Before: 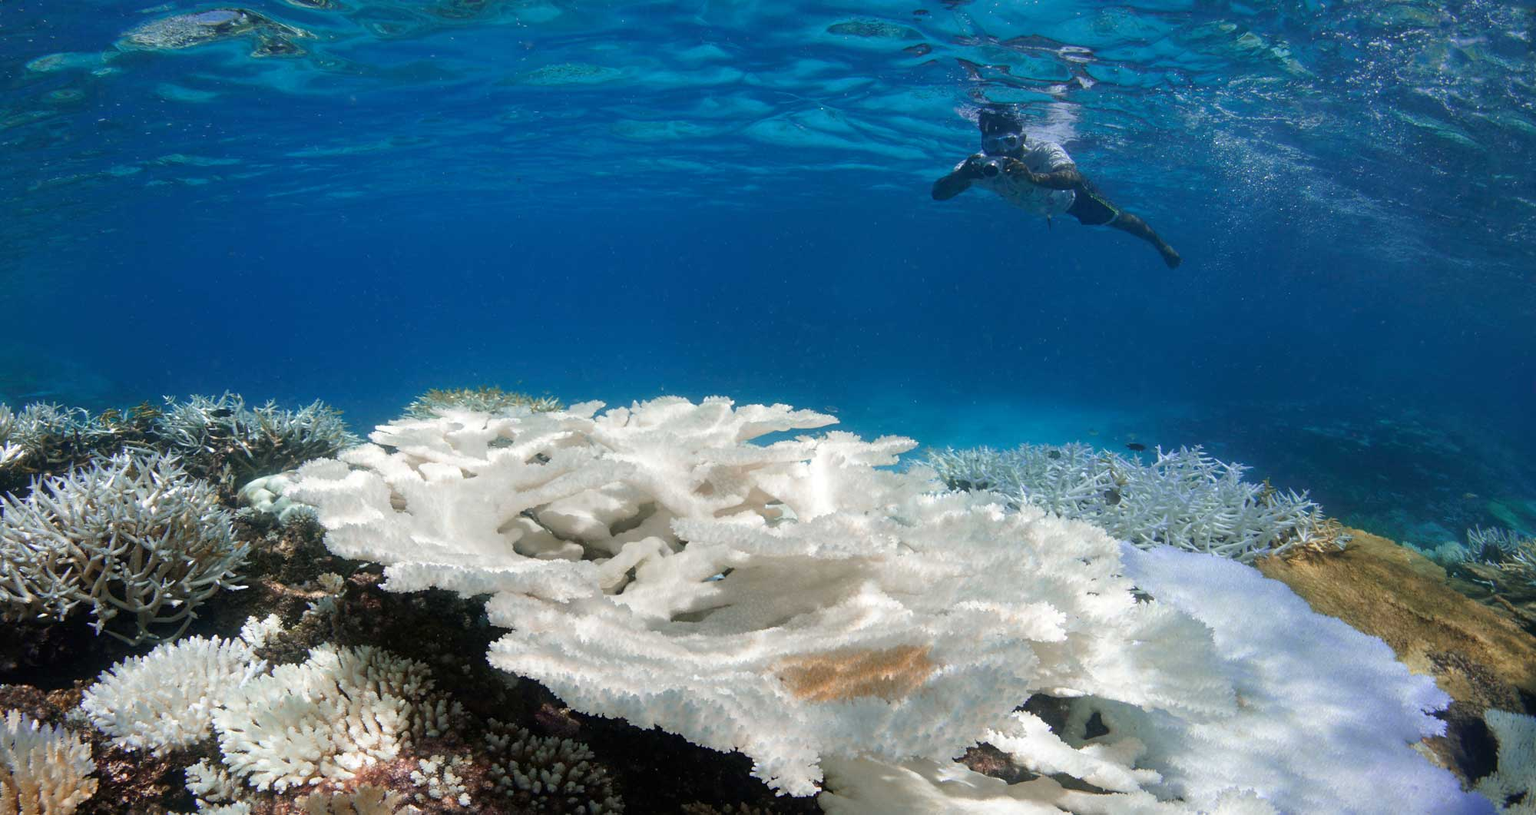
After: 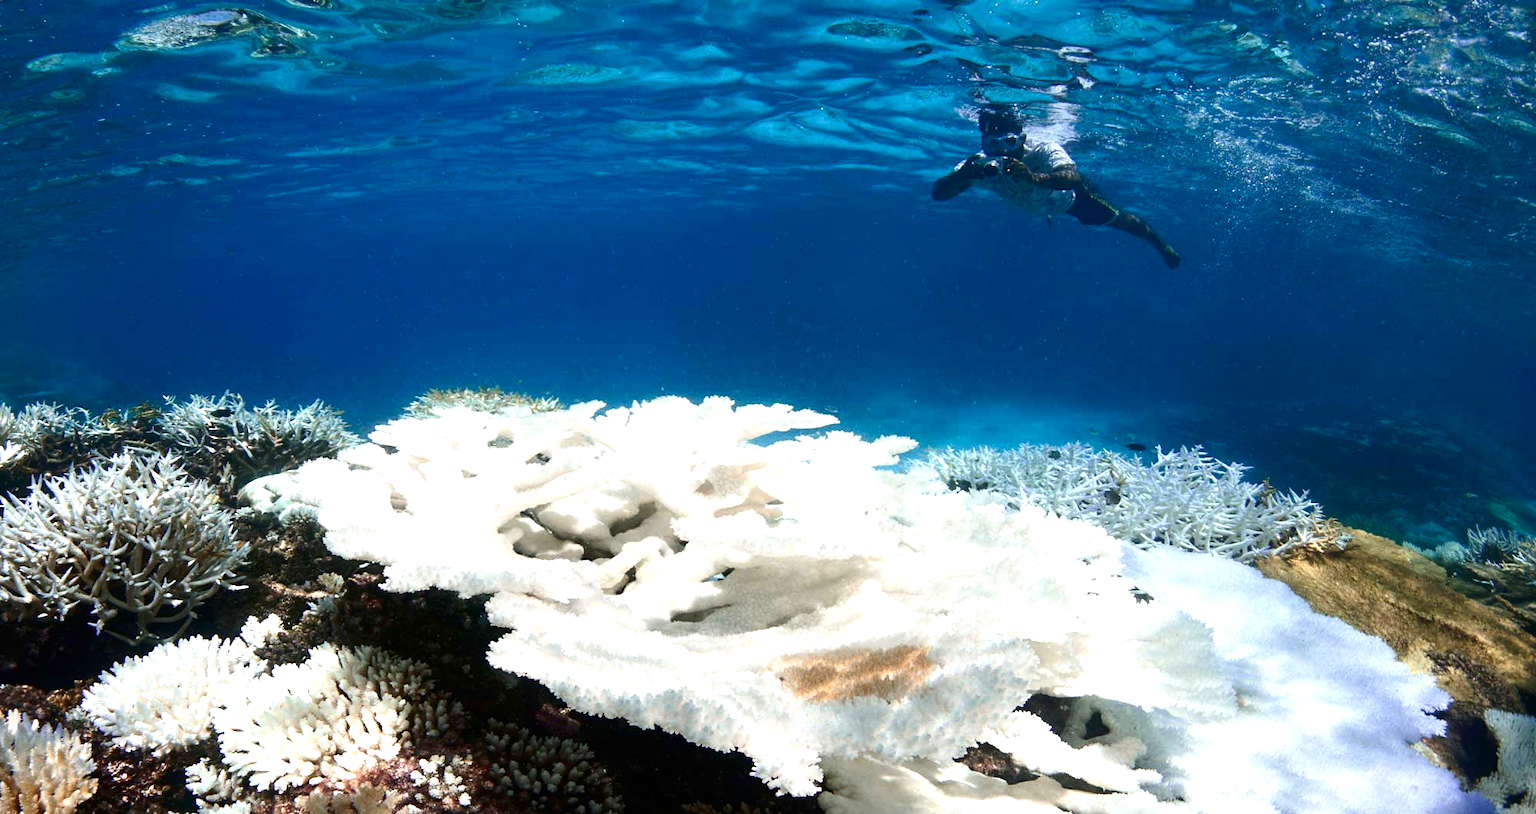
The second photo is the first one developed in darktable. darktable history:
levels: levels [0, 0.43, 0.859]
contrast brightness saturation: contrast 0.28
